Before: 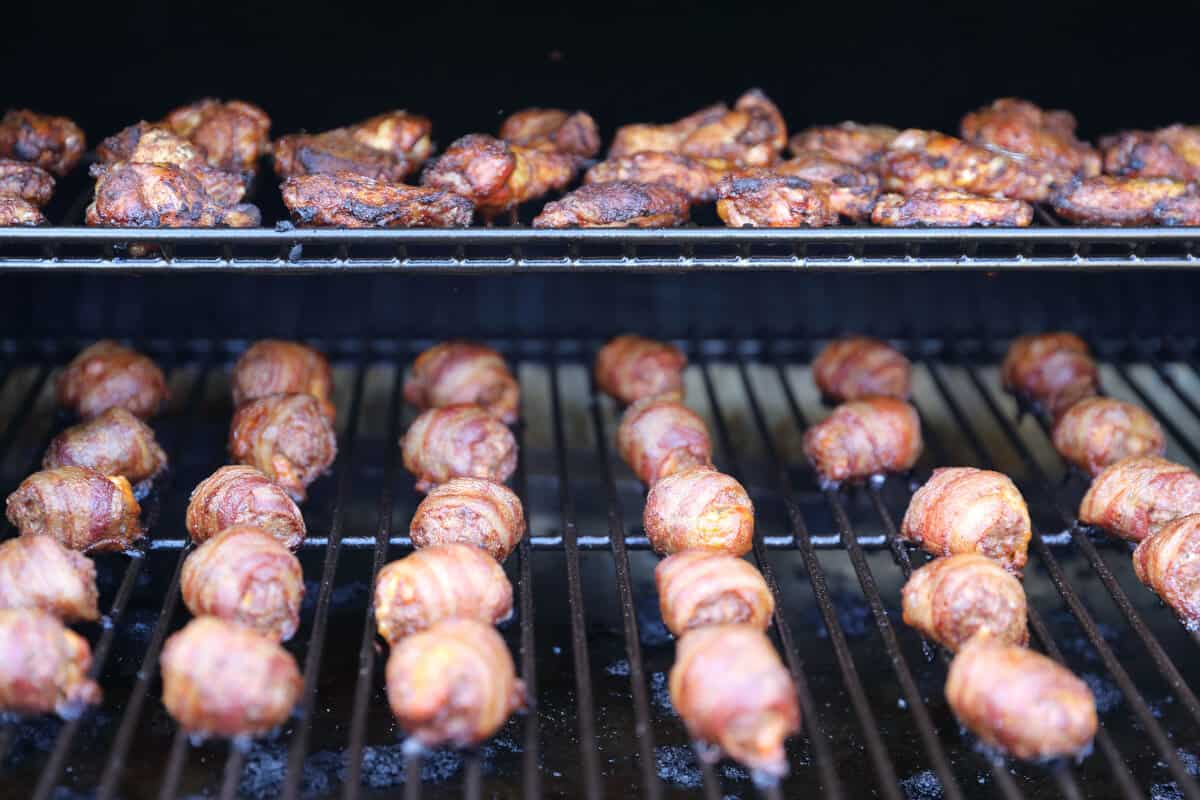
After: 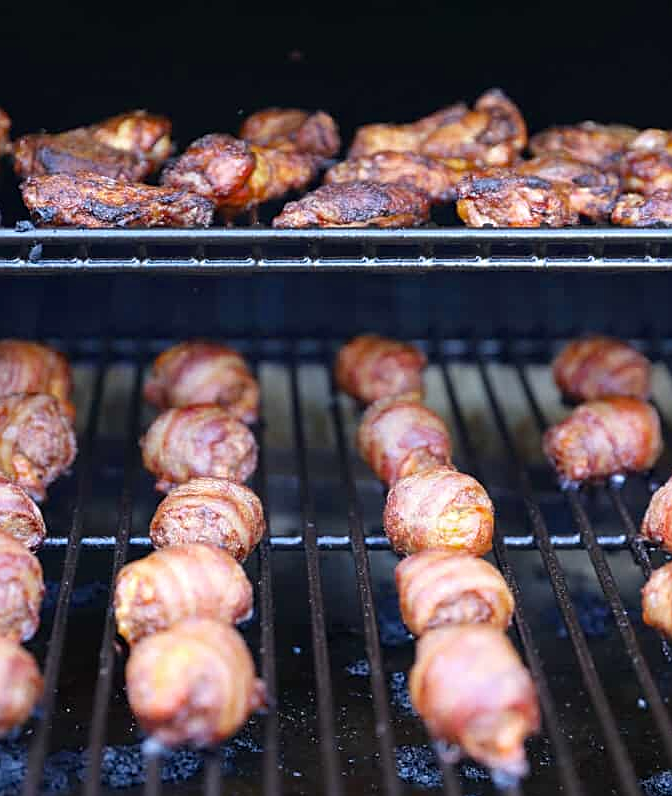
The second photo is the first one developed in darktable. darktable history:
sharpen: on, module defaults
crop: left 21.674%, right 22.086%
color balance rgb: perceptual saturation grading › global saturation 8.89%, saturation formula JzAzBz (2021)
